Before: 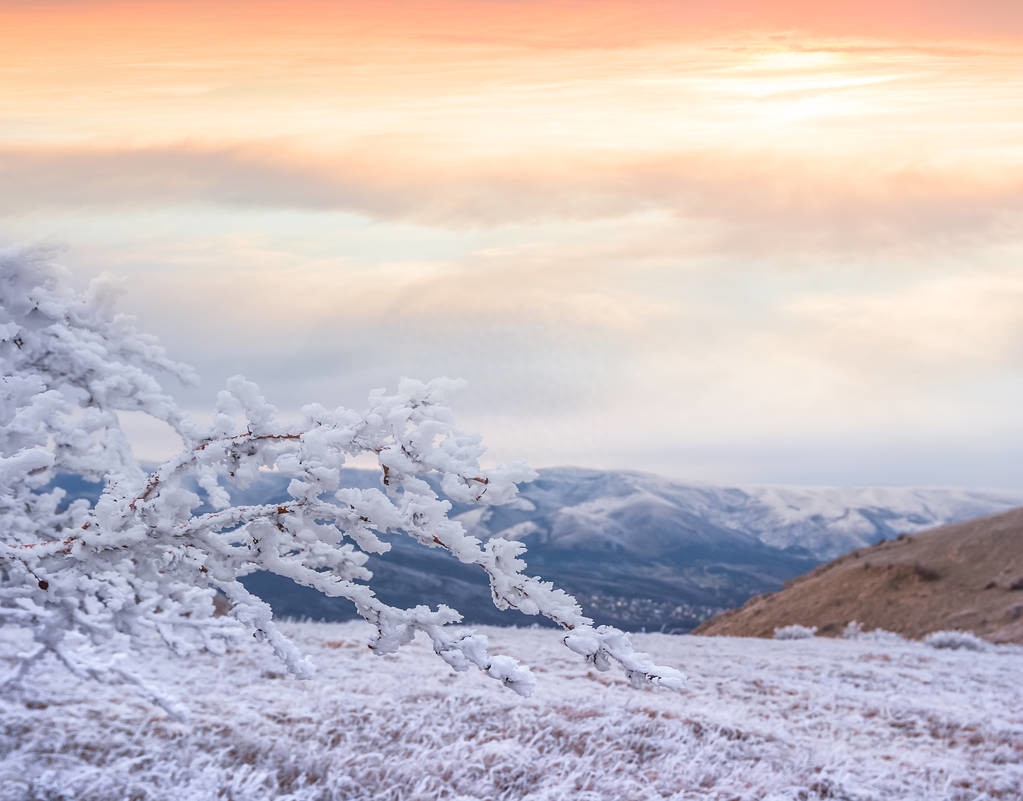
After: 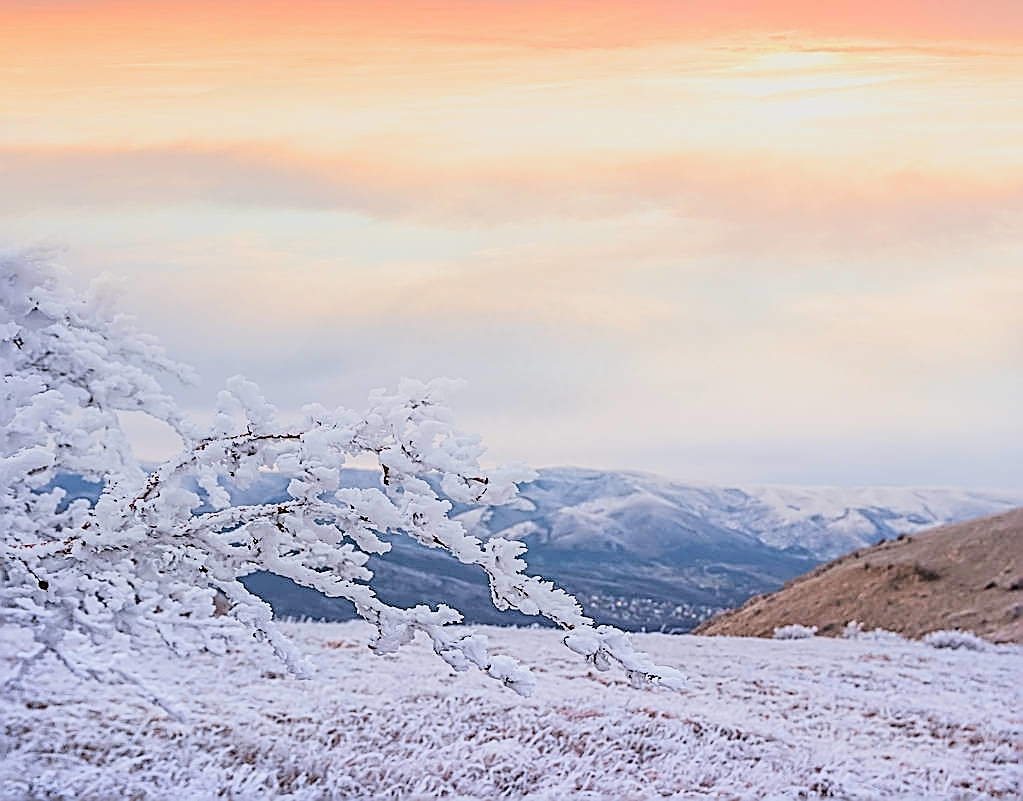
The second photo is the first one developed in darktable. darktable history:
sharpen: amount 1.987
exposure: black level correction 0, exposure 0.499 EV, compensate highlight preservation false
filmic rgb: black relative exposure -7.65 EV, white relative exposure 4.56 EV, hardness 3.61, contrast 1.051, color science v6 (2022)
